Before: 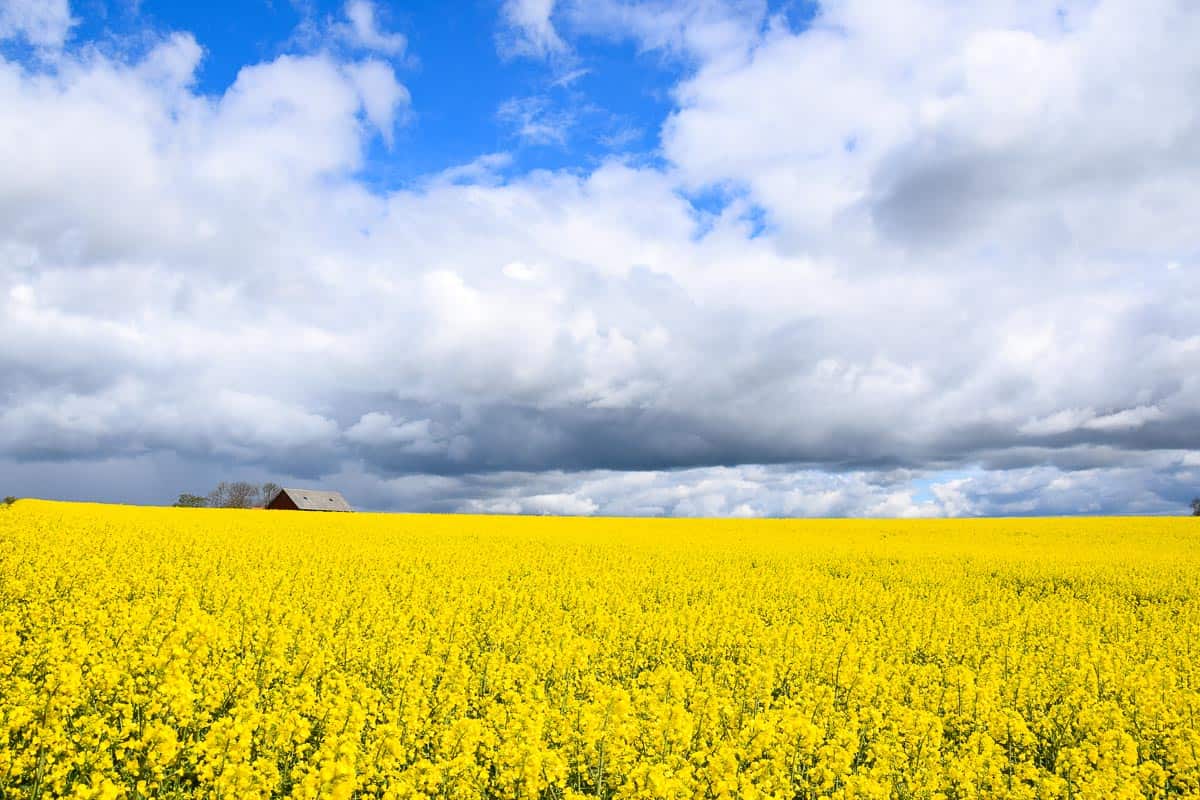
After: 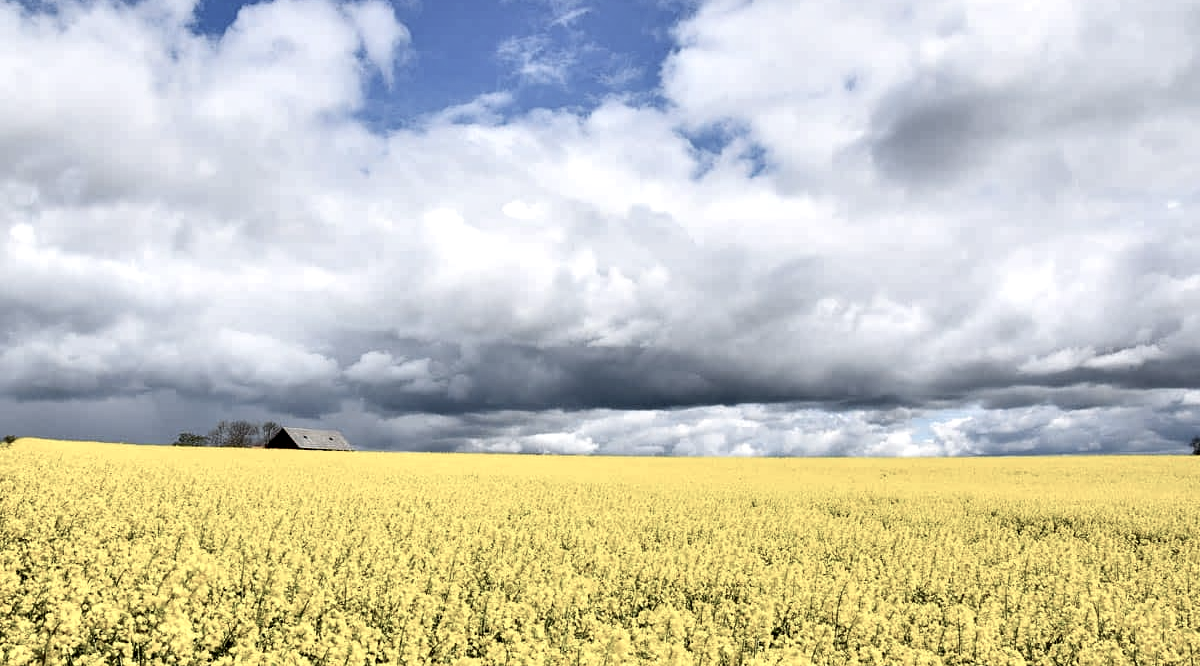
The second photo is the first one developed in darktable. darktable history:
color correction: saturation 0.57
contrast equalizer: y [[0.601, 0.6, 0.598, 0.598, 0.6, 0.601], [0.5 ×6], [0.5 ×6], [0 ×6], [0 ×6]]
crop: top 7.625%, bottom 8.027%
